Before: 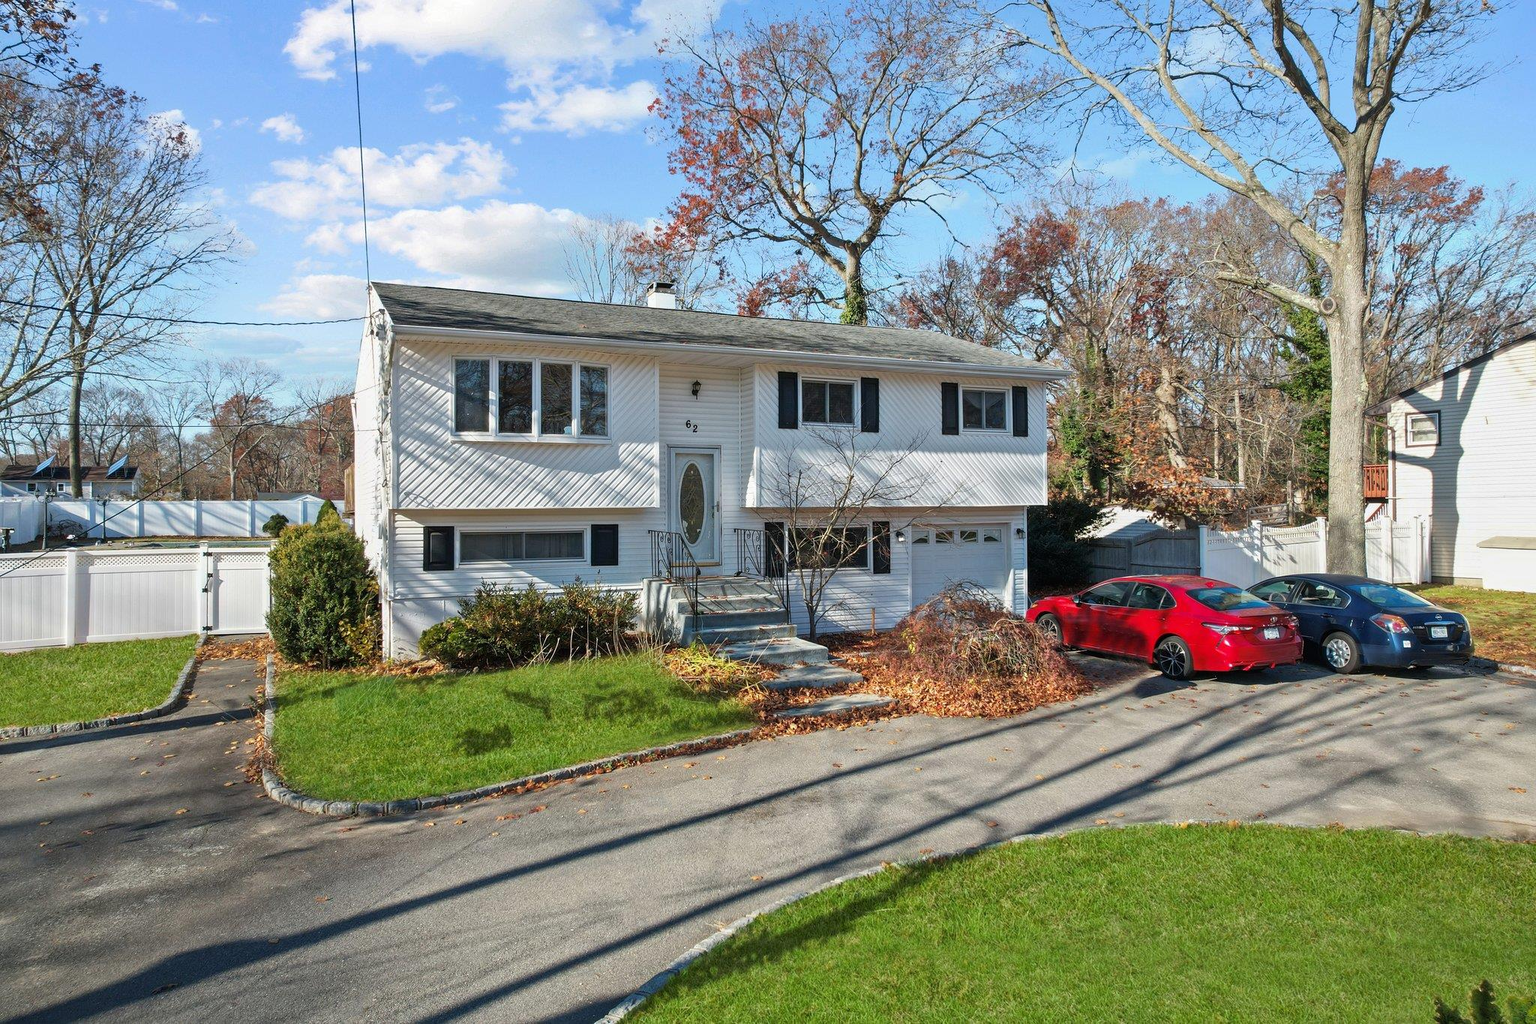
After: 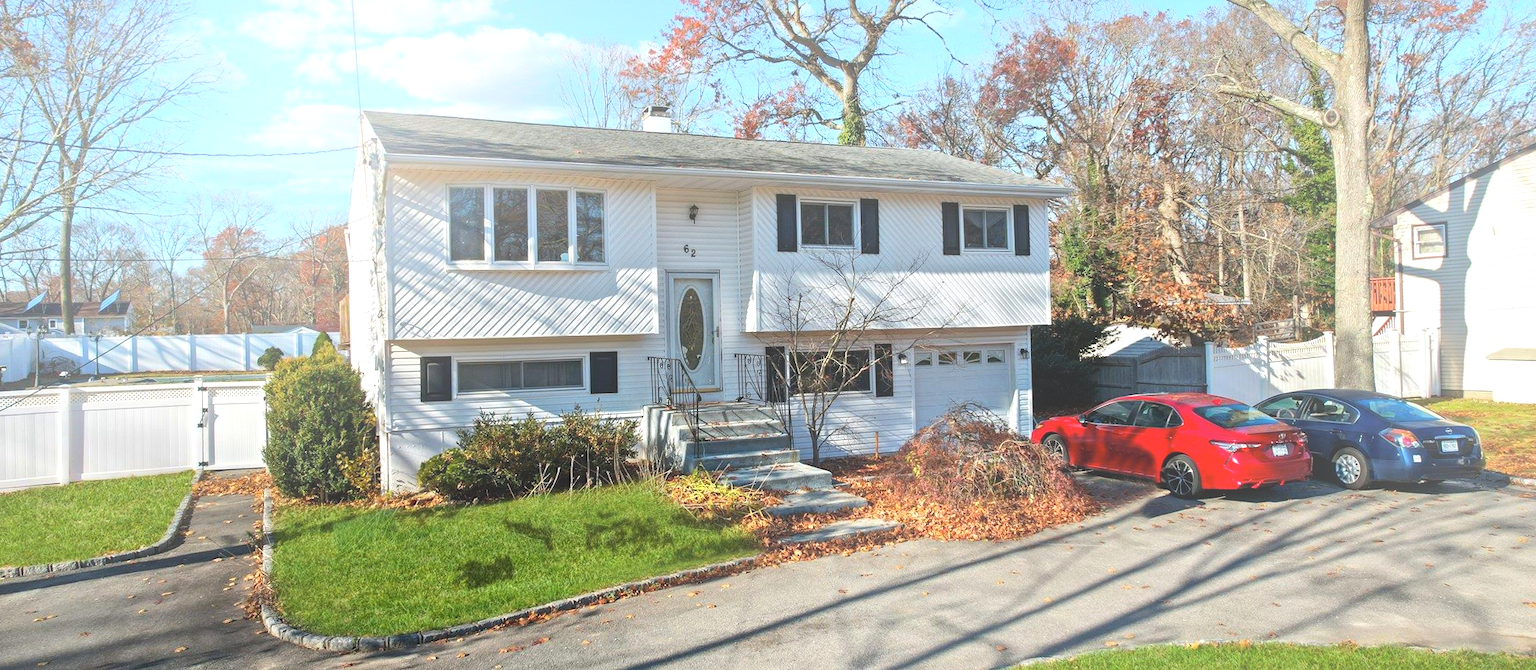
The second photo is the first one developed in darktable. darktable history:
tone equalizer: -8 EV -0.417 EV, -7 EV -0.389 EV, -6 EV -0.333 EV, -5 EV -0.222 EV, -3 EV 0.222 EV, -2 EV 0.333 EV, -1 EV 0.389 EV, +0 EV 0.417 EV, edges refinement/feathering 500, mask exposure compensation -1.57 EV, preserve details no
rotate and perspective: rotation -1°, crop left 0.011, crop right 0.989, crop top 0.025, crop bottom 0.975
crop: top 16.727%, bottom 16.727%
bloom: size 40%
